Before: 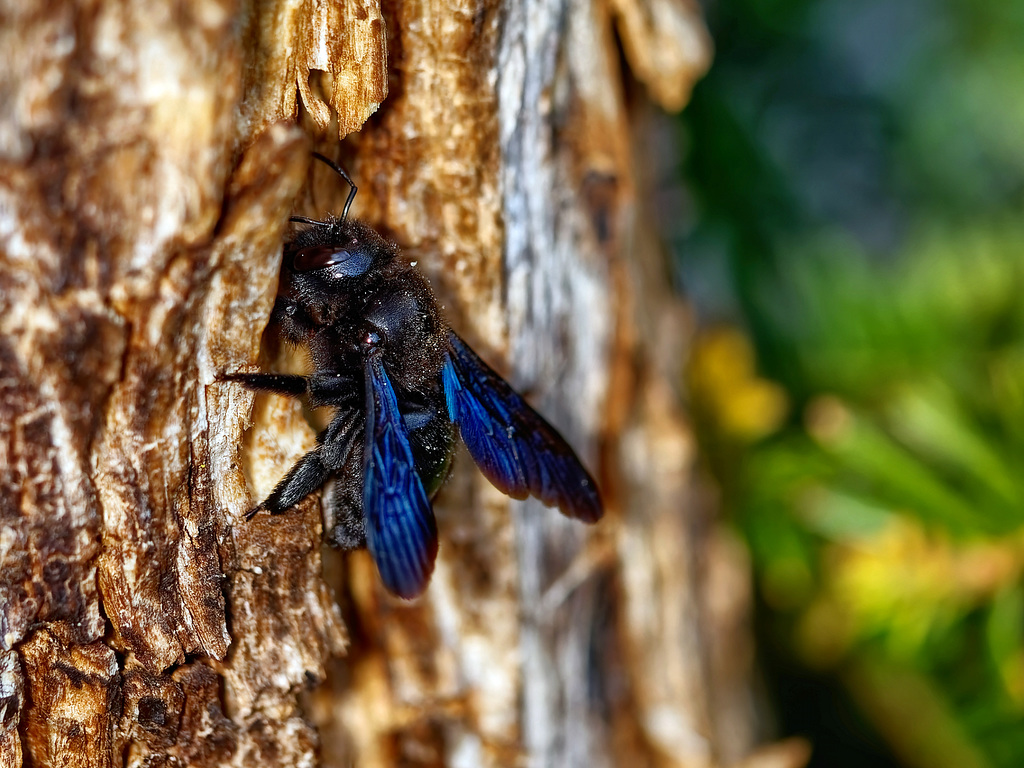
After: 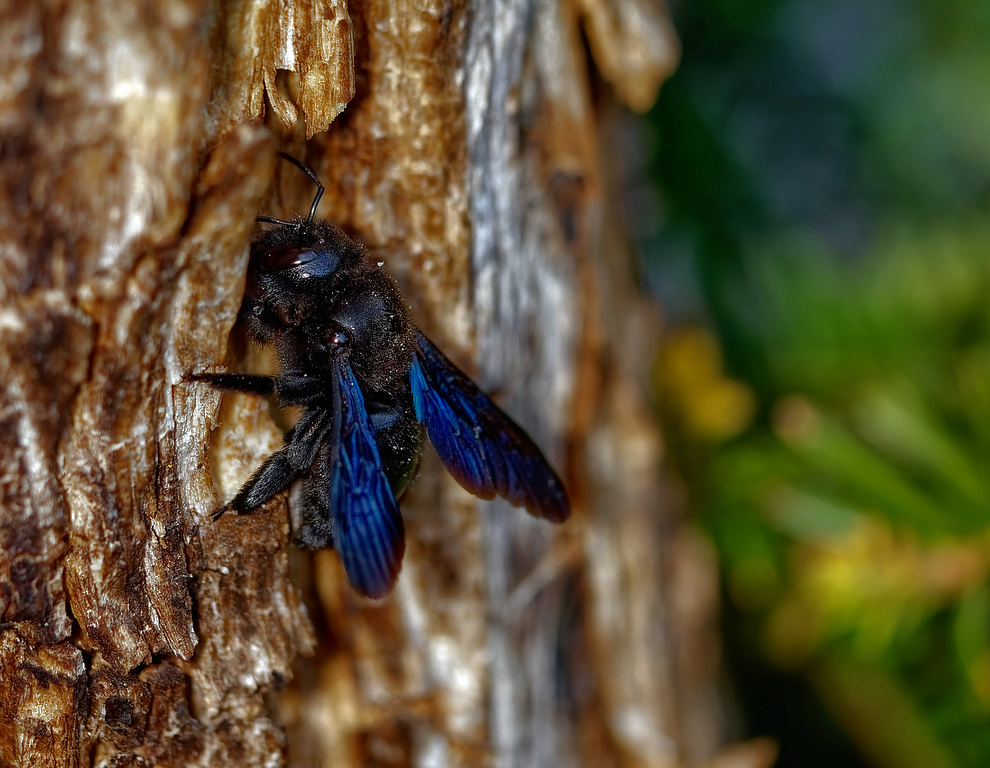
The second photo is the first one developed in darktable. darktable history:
base curve: curves: ch0 [(0, 0) (0.841, 0.609) (1, 1)]
crop and rotate: left 3.238%
